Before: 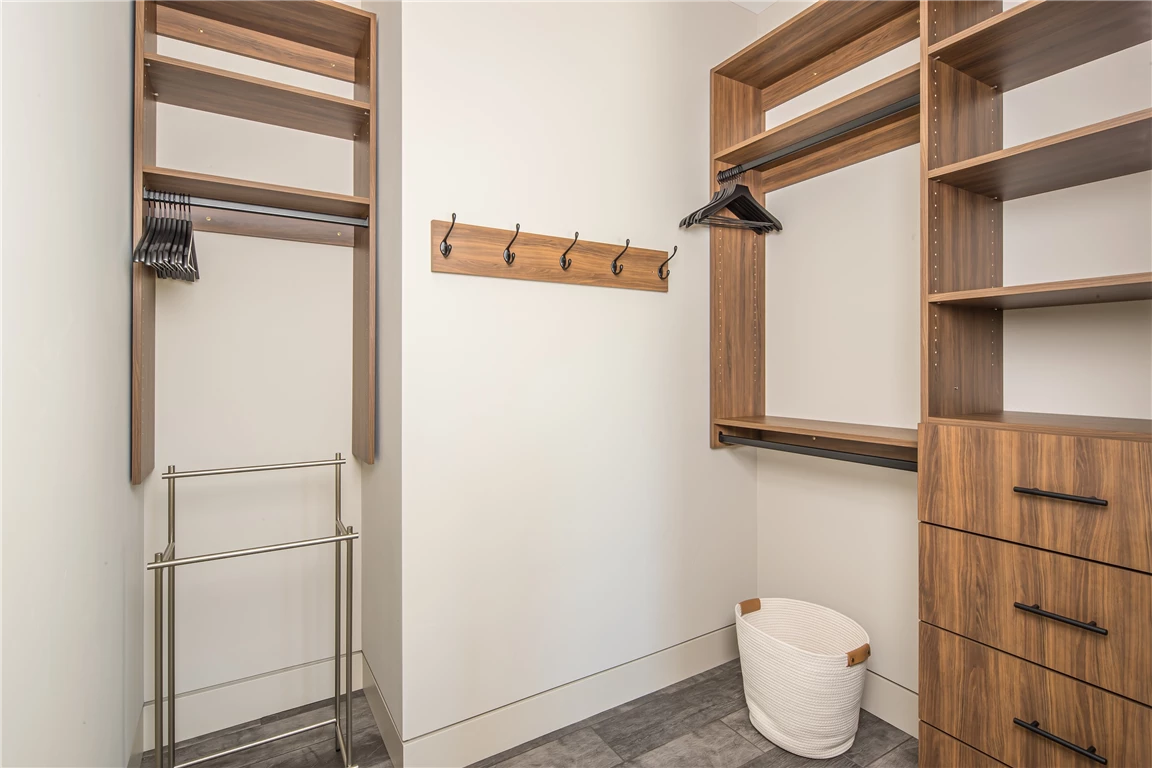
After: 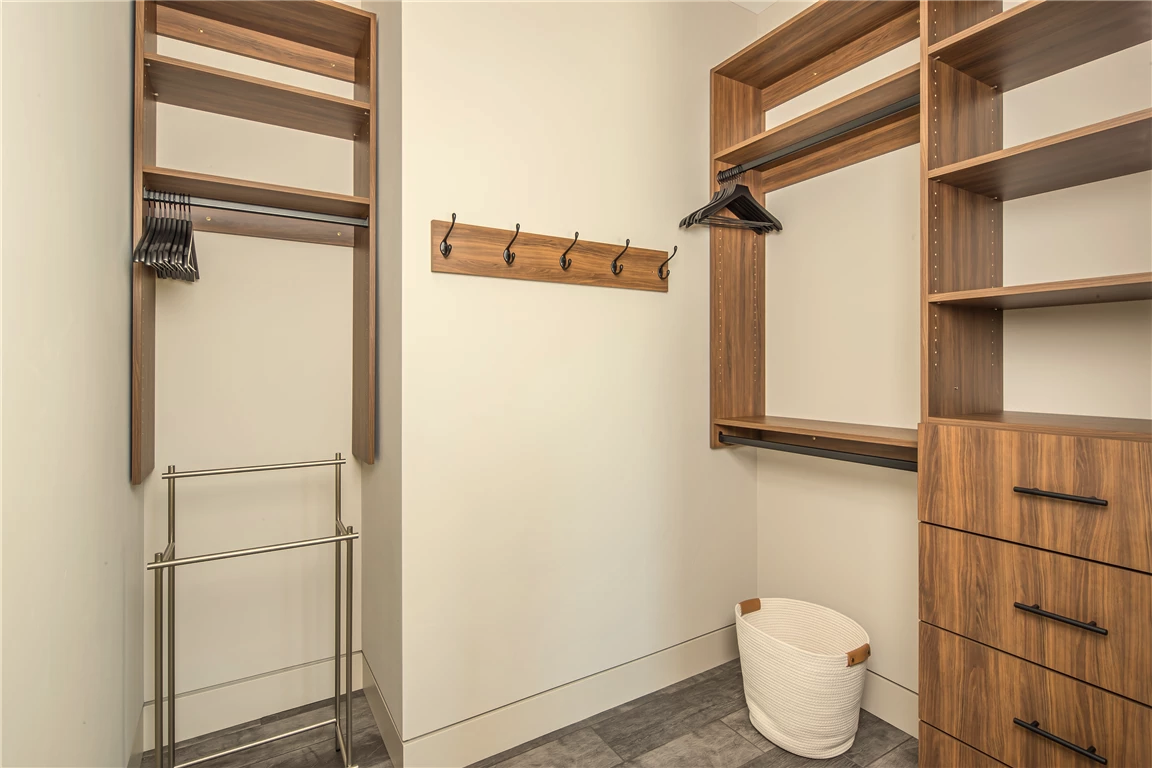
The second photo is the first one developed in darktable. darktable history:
shadows and highlights: shadows -88.03, highlights -35.45, shadows color adjustment 99.15%, highlights color adjustment 0%, soften with gaussian
white balance: red 1.029, blue 0.92
